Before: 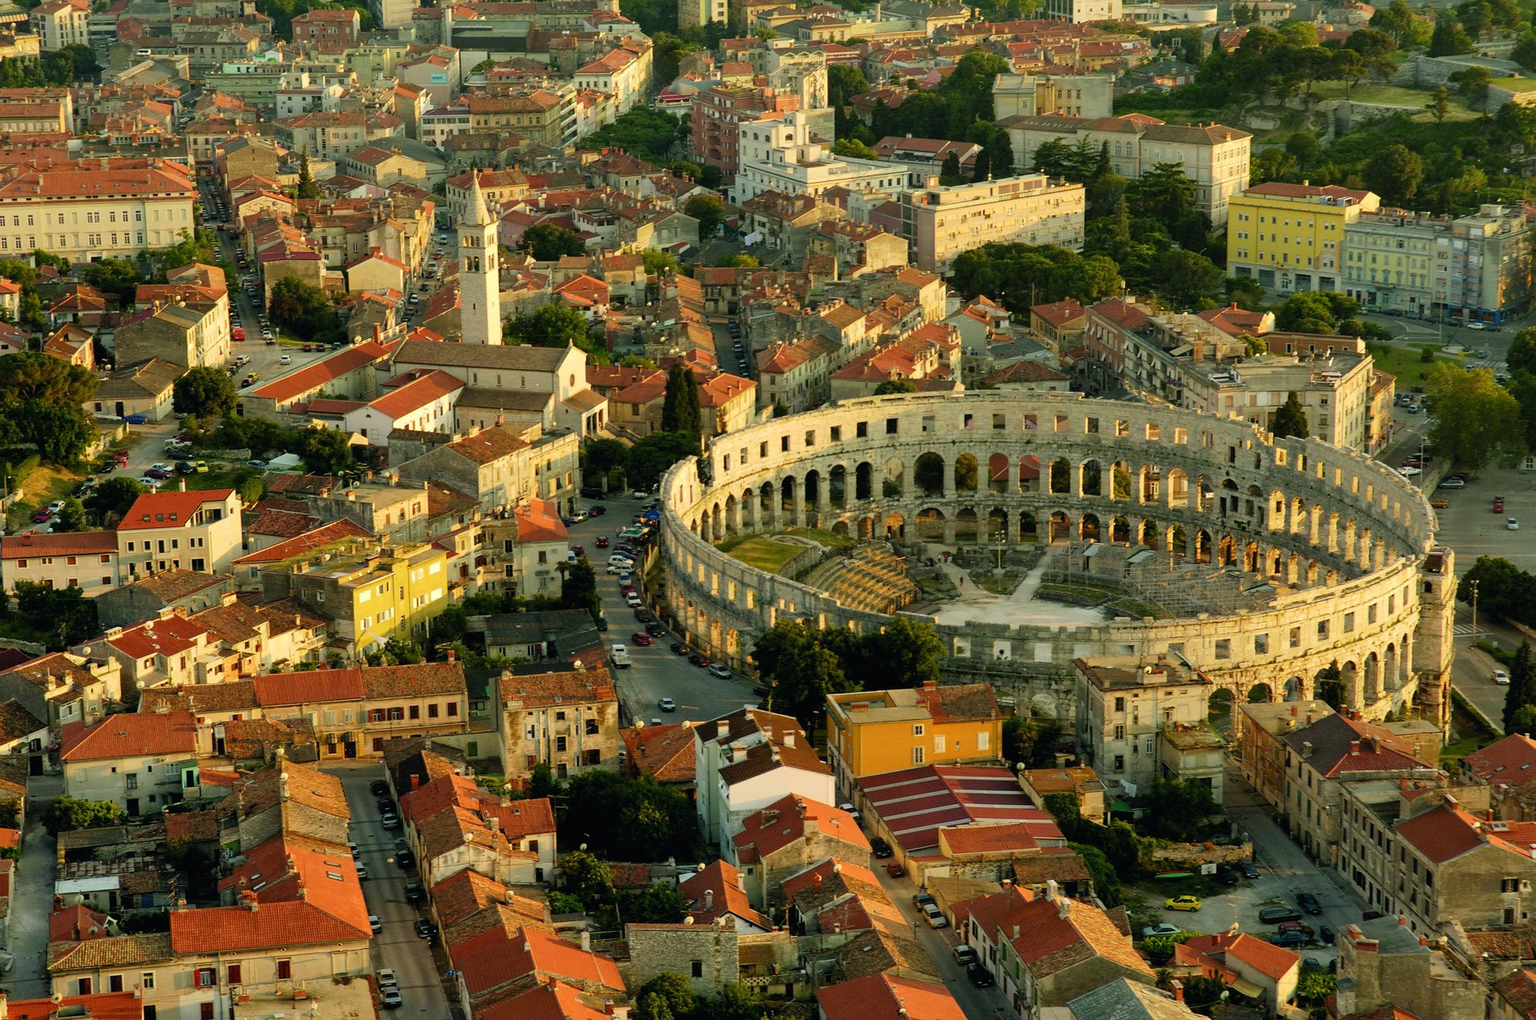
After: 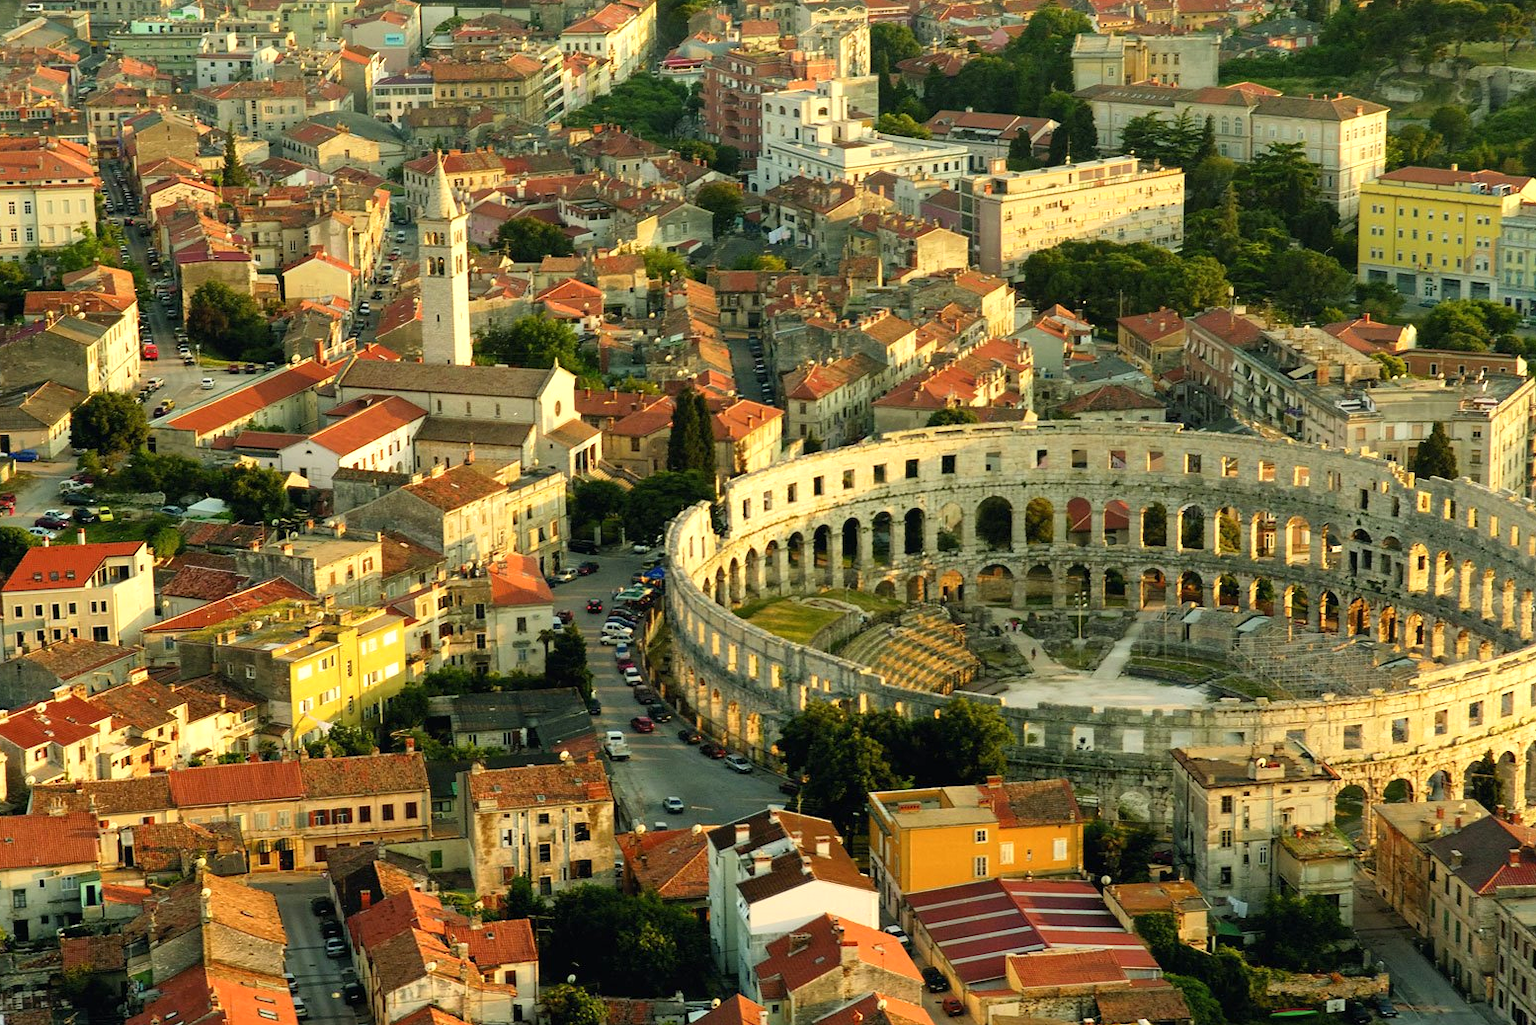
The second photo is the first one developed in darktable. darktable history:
crop and rotate: left 7.609%, top 4.575%, right 10.529%, bottom 13.124%
exposure: exposure 0.403 EV, compensate highlight preservation false
